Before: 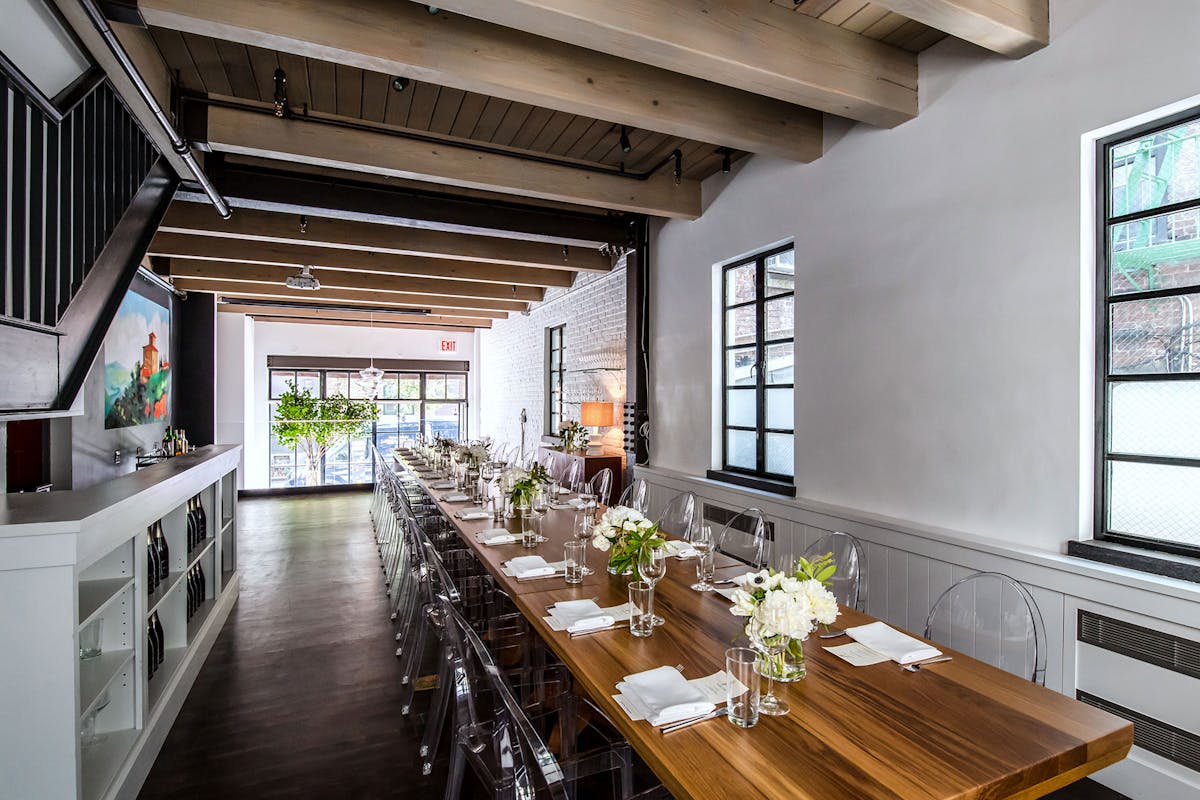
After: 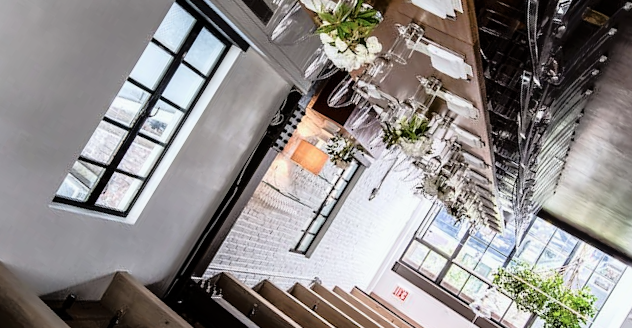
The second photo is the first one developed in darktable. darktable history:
contrast brightness saturation: contrast 0.106, saturation -0.169
tone equalizer: -8 EV -1.84 EV, -7 EV -1.16 EV, -6 EV -1.58 EV, edges refinement/feathering 500, mask exposure compensation -1.57 EV, preserve details no
crop and rotate: angle 148.4°, left 9.169%, top 15.641%, right 4.566%, bottom 17.126%
